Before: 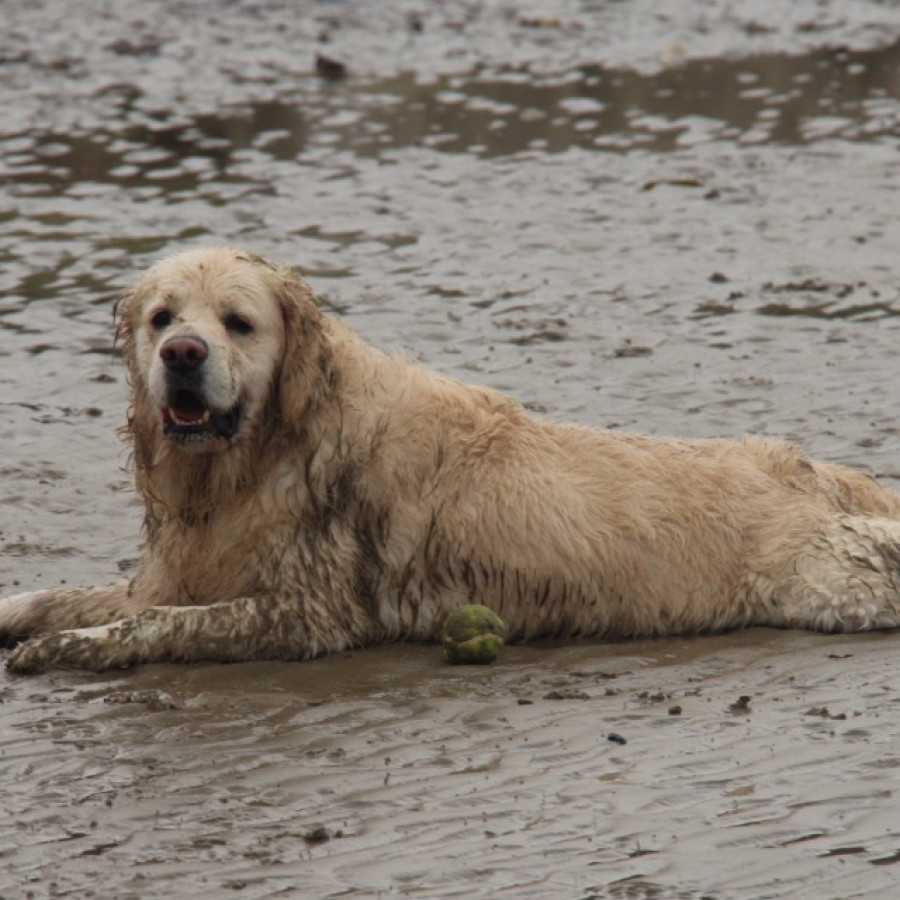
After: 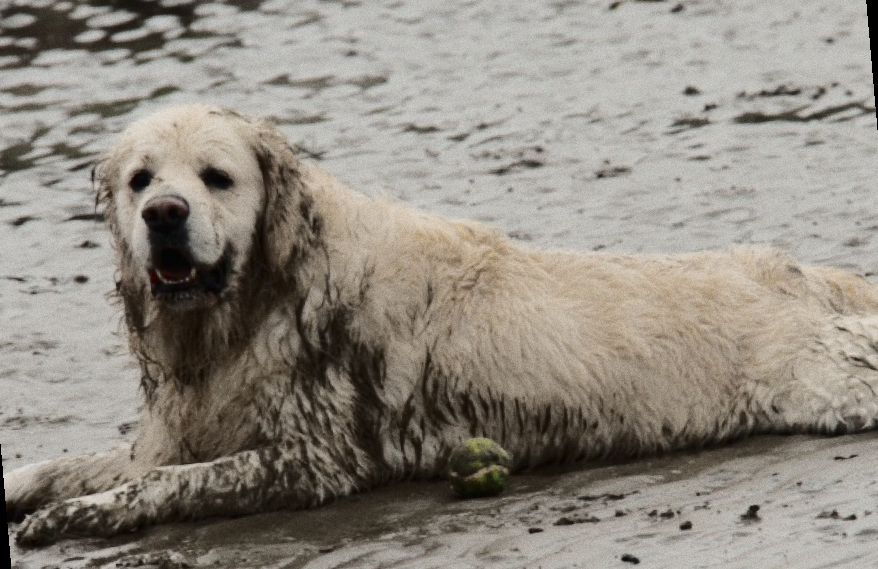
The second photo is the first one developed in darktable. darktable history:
crop and rotate: top 12.5%, bottom 12.5%
tone curve: curves: ch0 [(0, 0) (0.094, 0.039) (0.243, 0.155) (0.411, 0.482) (0.479, 0.583) (0.654, 0.742) (0.793, 0.851) (0.994, 0.974)]; ch1 [(0, 0) (0.161, 0.092) (0.35, 0.33) (0.392, 0.392) (0.456, 0.456) (0.505, 0.502) (0.537, 0.518) (0.553, 0.53) (0.573, 0.569) (0.718, 0.718) (1, 1)]; ch2 [(0, 0) (0.346, 0.362) (0.411, 0.412) (0.502, 0.502) (0.531, 0.521) (0.576, 0.553) (0.615, 0.621) (1, 1)], color space Lab, independent channels, preserve colors none
grain: coarseness 22.88 ISO
rotate and perspective: rotation -5°, crop left 0.05, crop right 0.952, crop top 0.11, crop bottom 0.89
